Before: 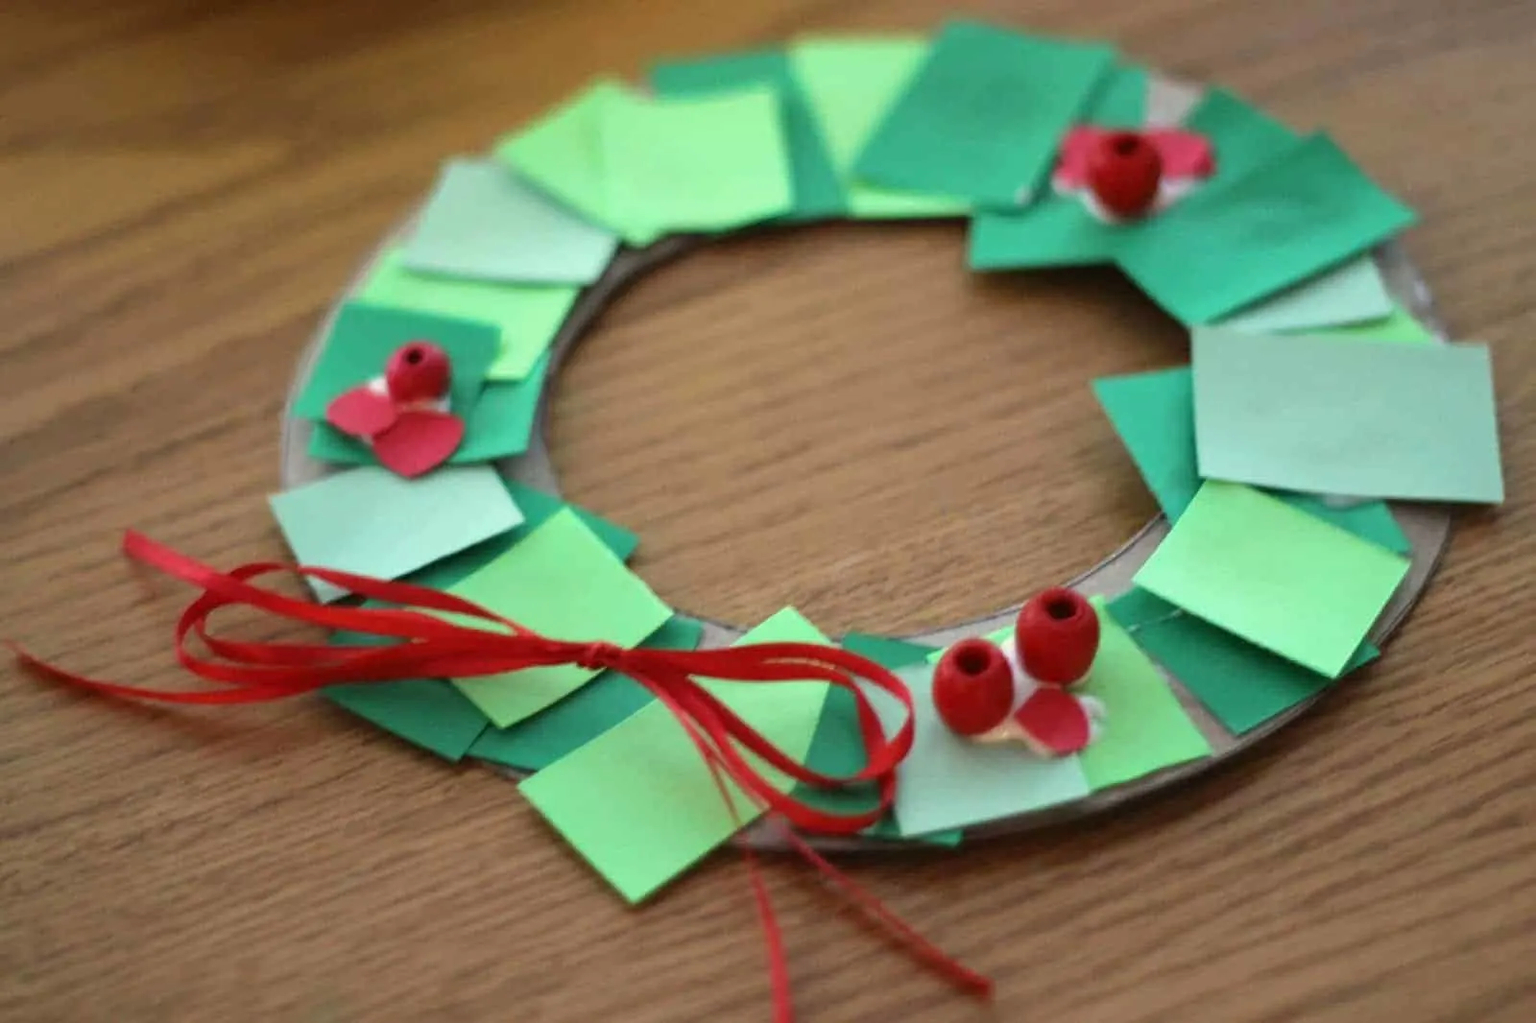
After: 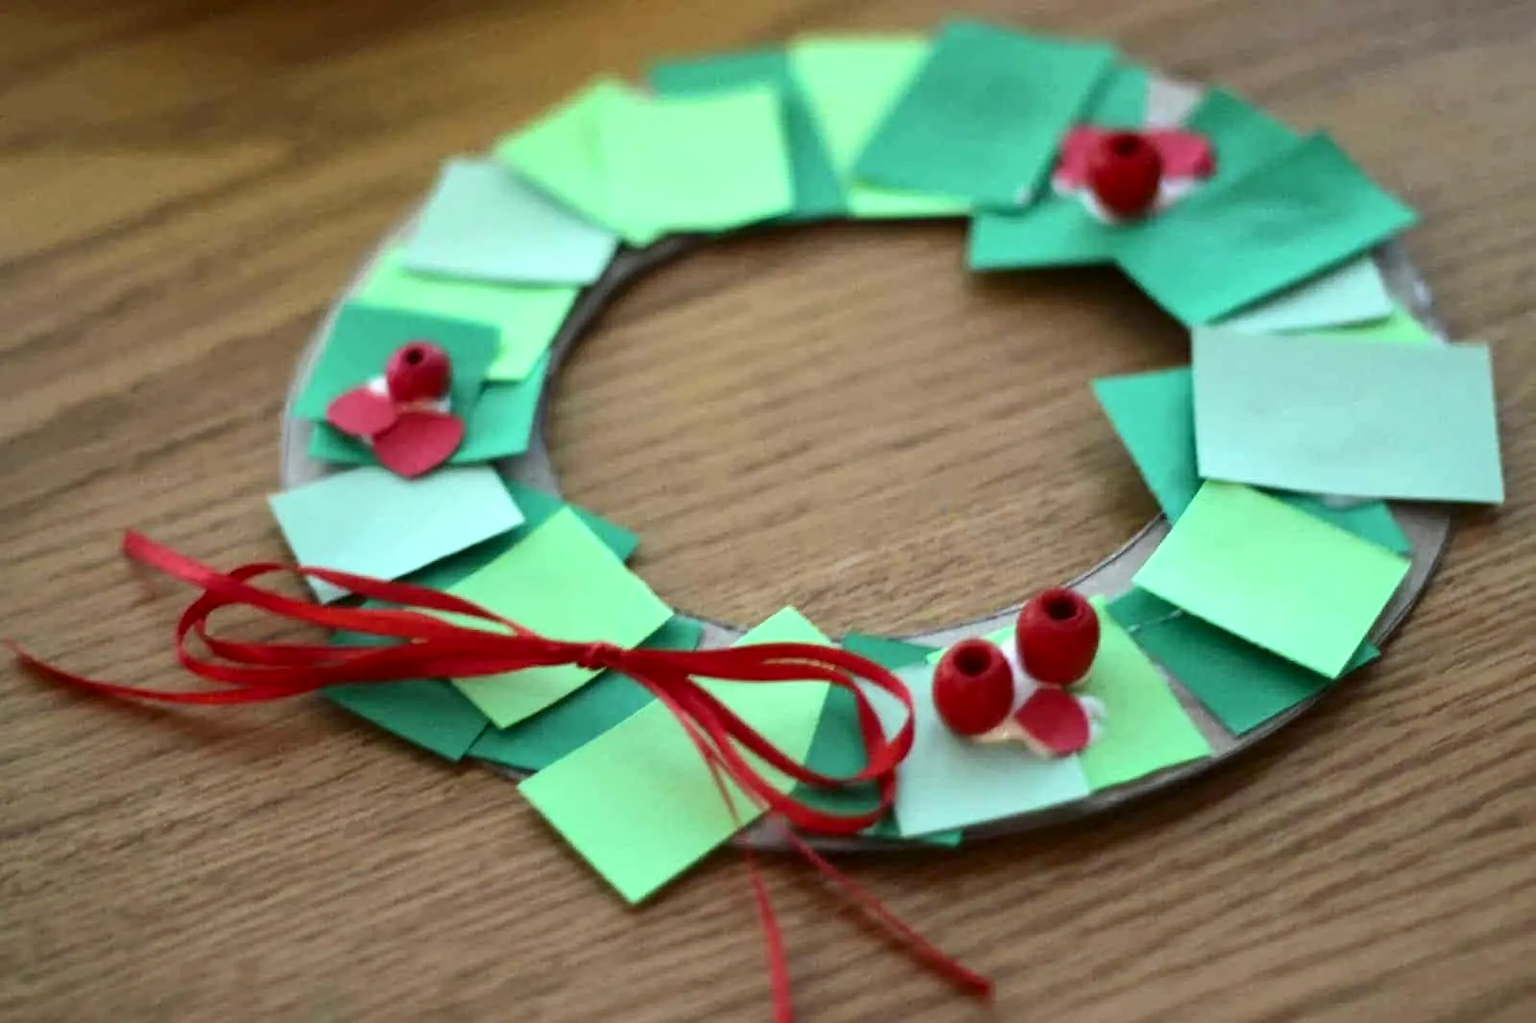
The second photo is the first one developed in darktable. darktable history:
local contrast: mode bilateral grid, contrast 20, coarseness 50, detail 120%, midtone range 0.2
white balance: red 0.925, blue 1.046
contrast brightness saturation: contrast 0.14
exposure: exposure 0.191 EV, compensate highlight preservation false
